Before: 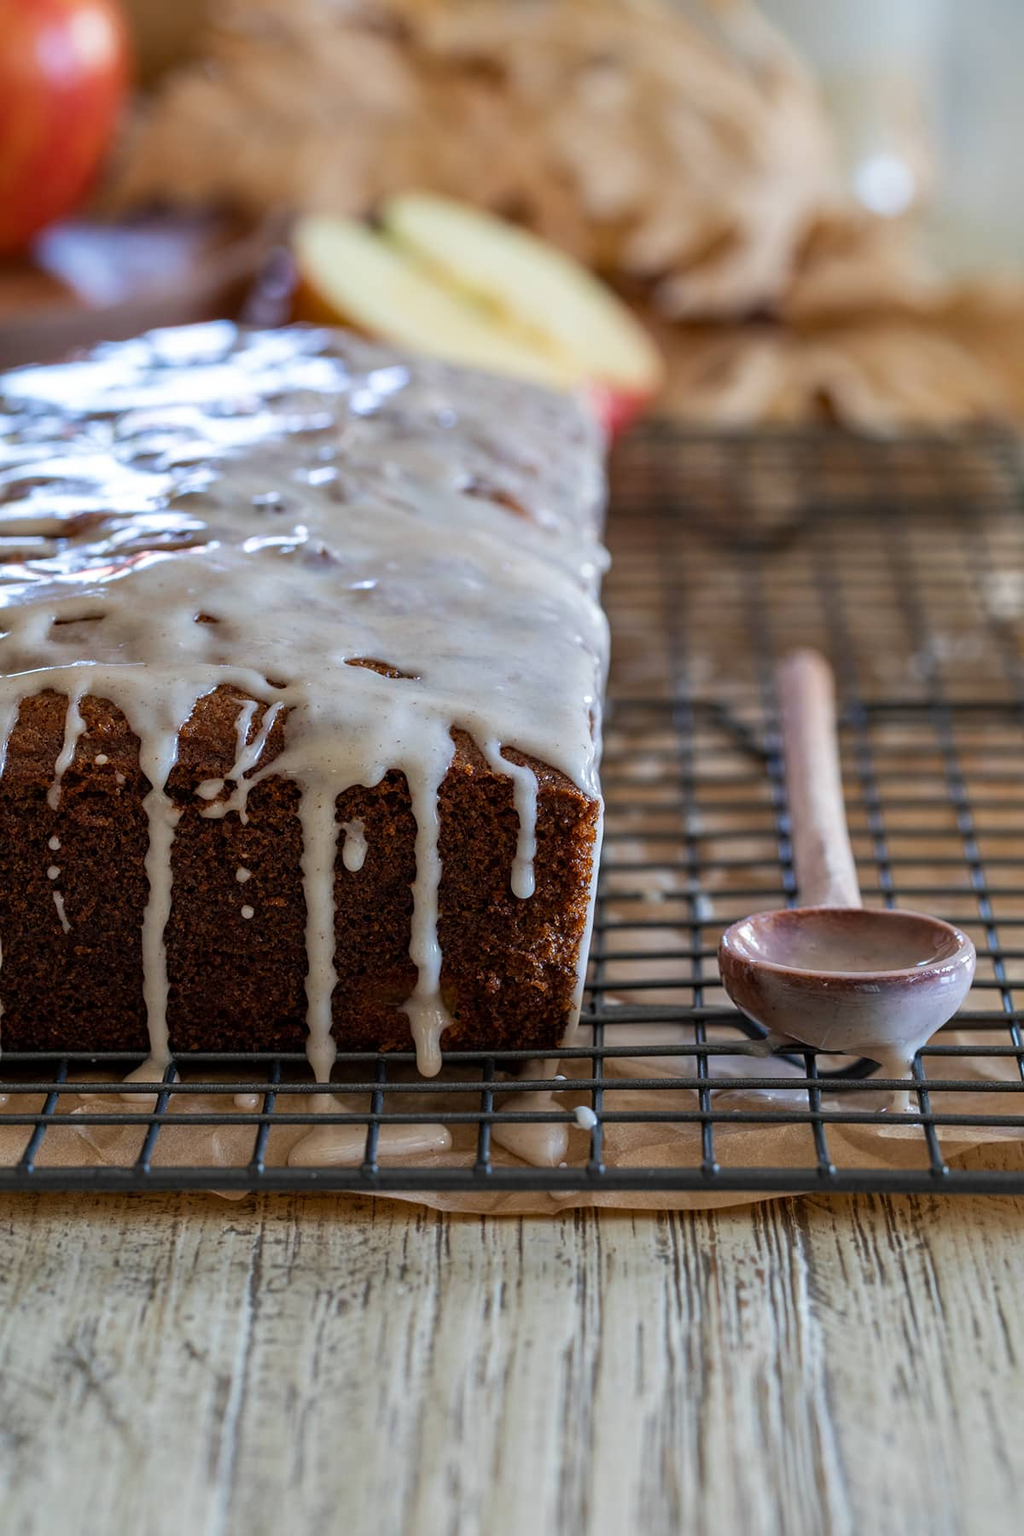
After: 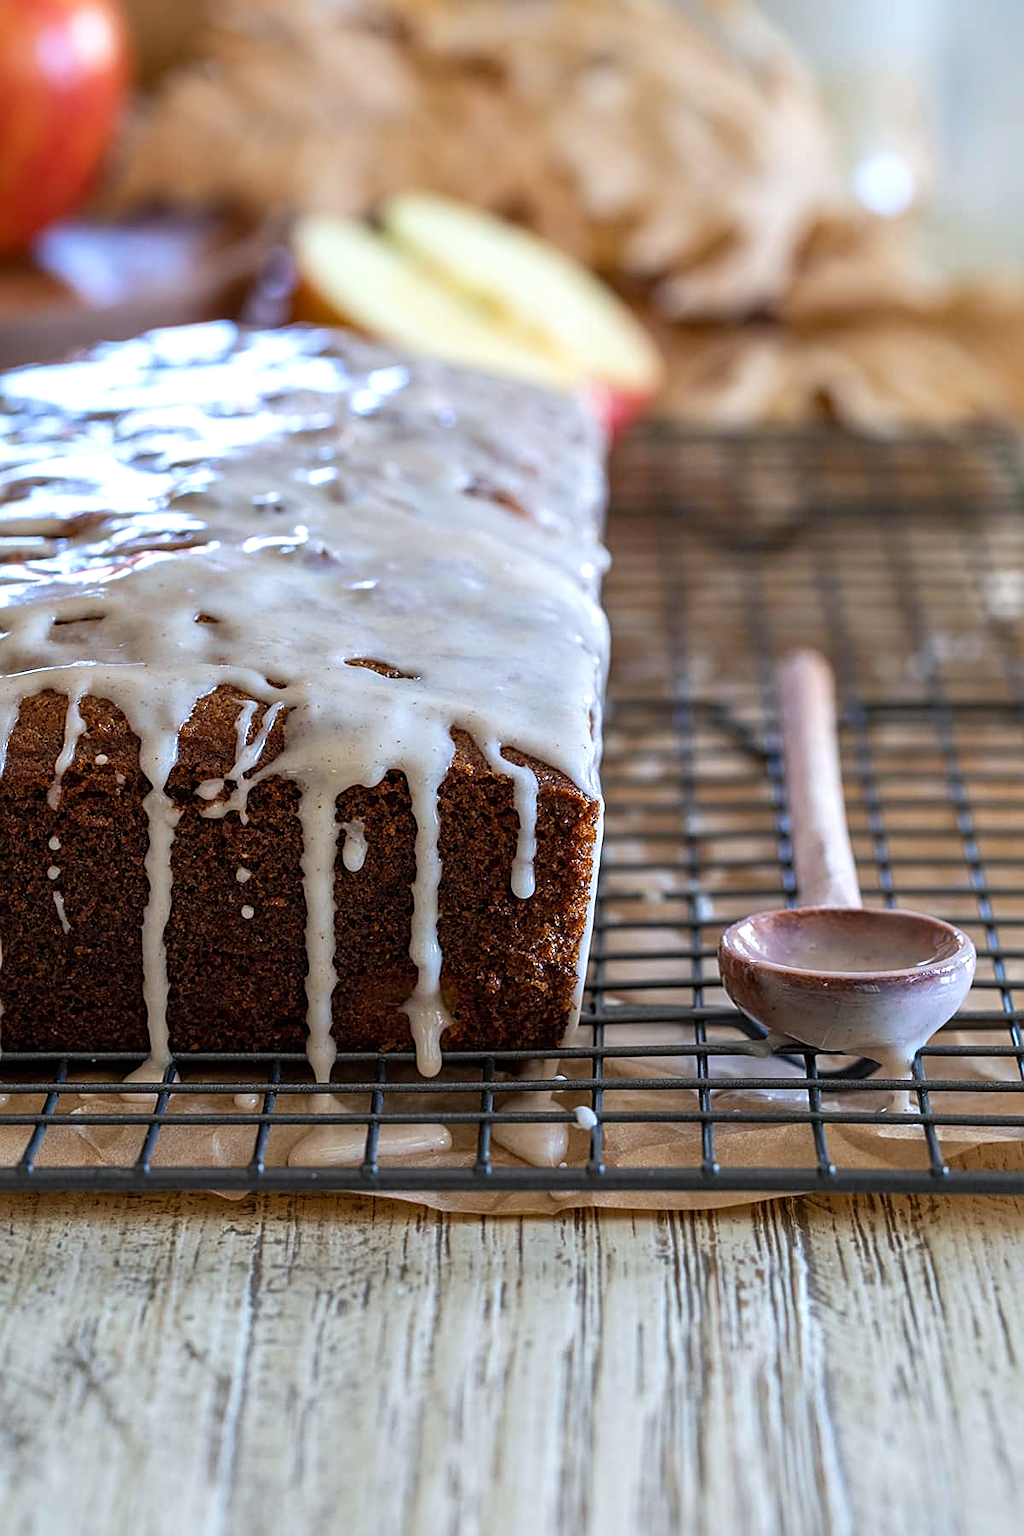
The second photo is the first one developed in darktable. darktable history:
white balance: red 0.976, blue 1.04
sharpen: on, module defaults
exposure: exposure 0.426 EV, compensate highlight preservation false
